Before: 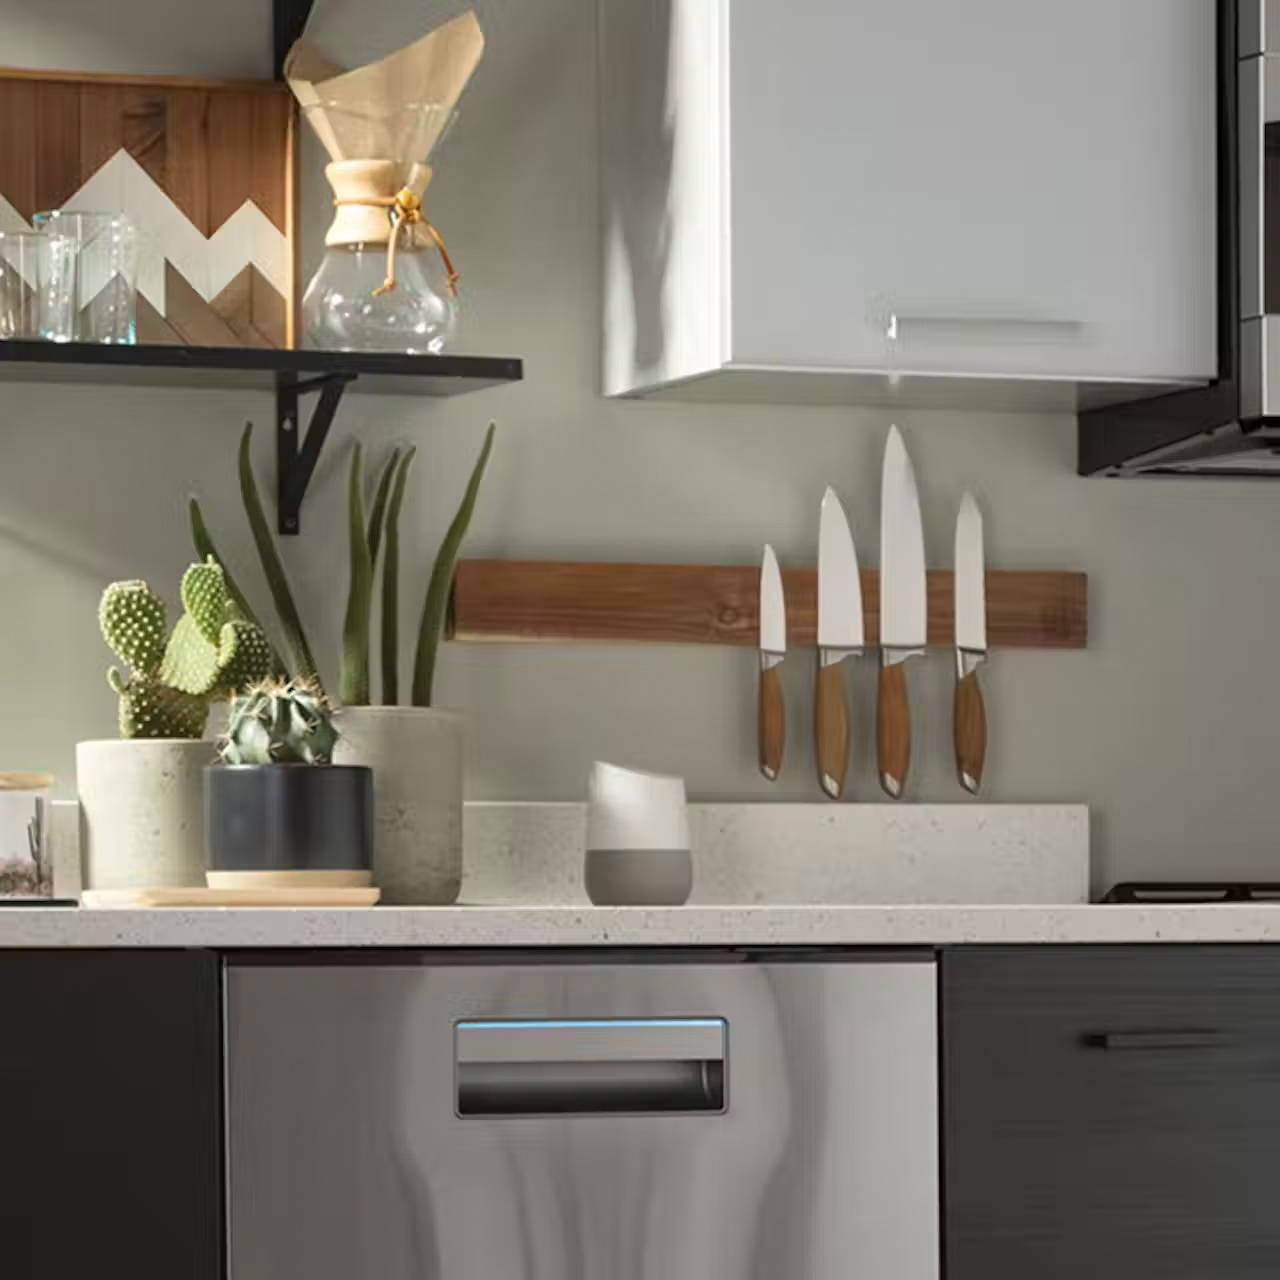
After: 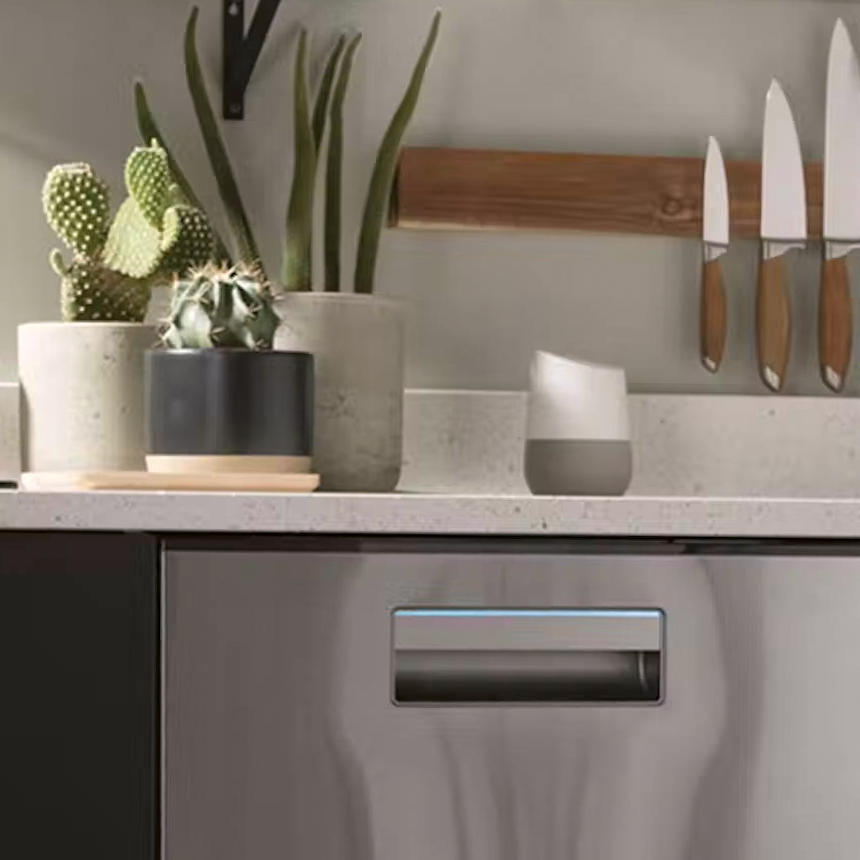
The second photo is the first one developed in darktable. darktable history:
crop and rotate: angle -0.82°, left 3.85%, top 31.828%, right 27.992%
contrast brightness saturation: saturation -0.1
color correction: highlights a* 3.12, highlights b* -1.55, shadows a* -0.101, shadows b* 2.52, saturation 0.98
